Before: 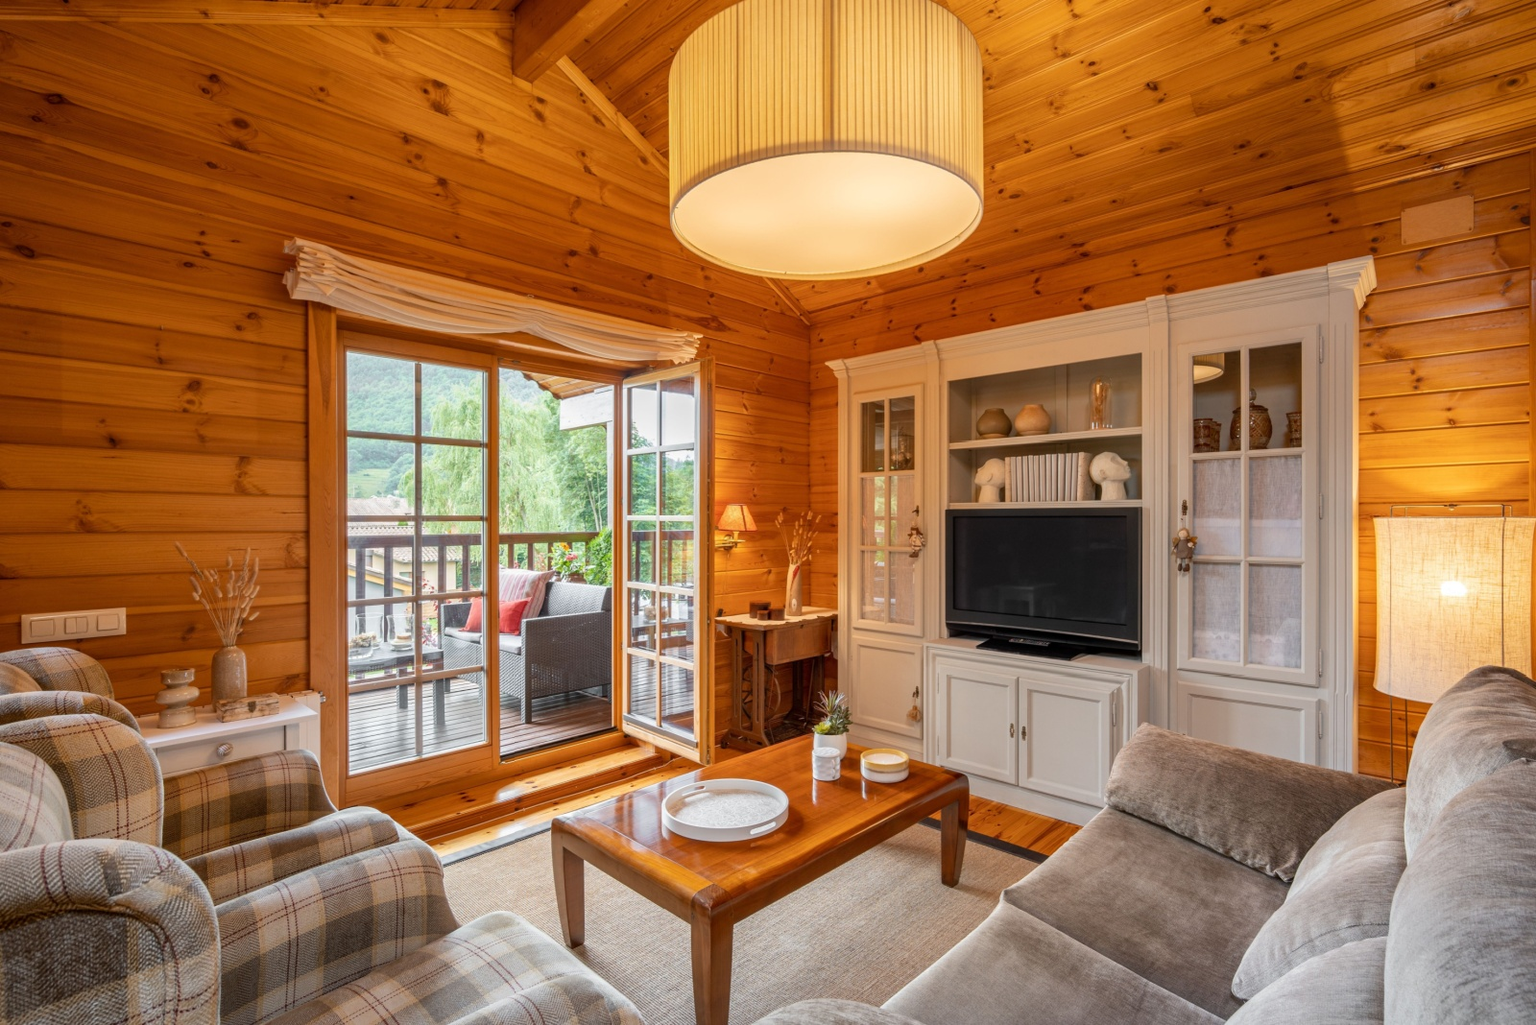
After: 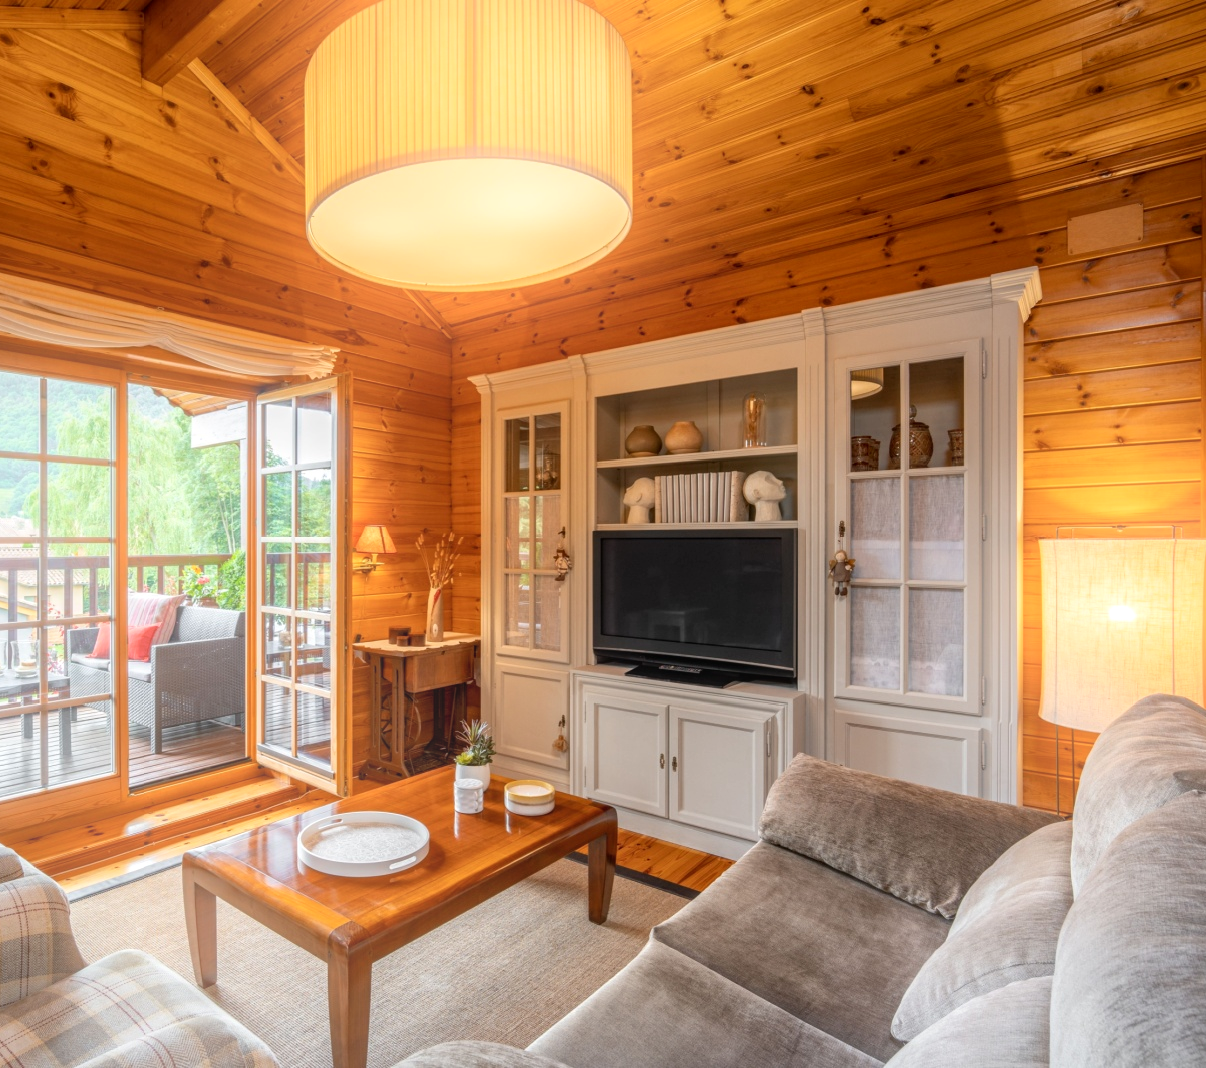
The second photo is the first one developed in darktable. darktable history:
bloom: on, module defaults
local contrast: on, module defaults
exposure: compensate highlight preservation false
crop and rotate: left 24.6%
